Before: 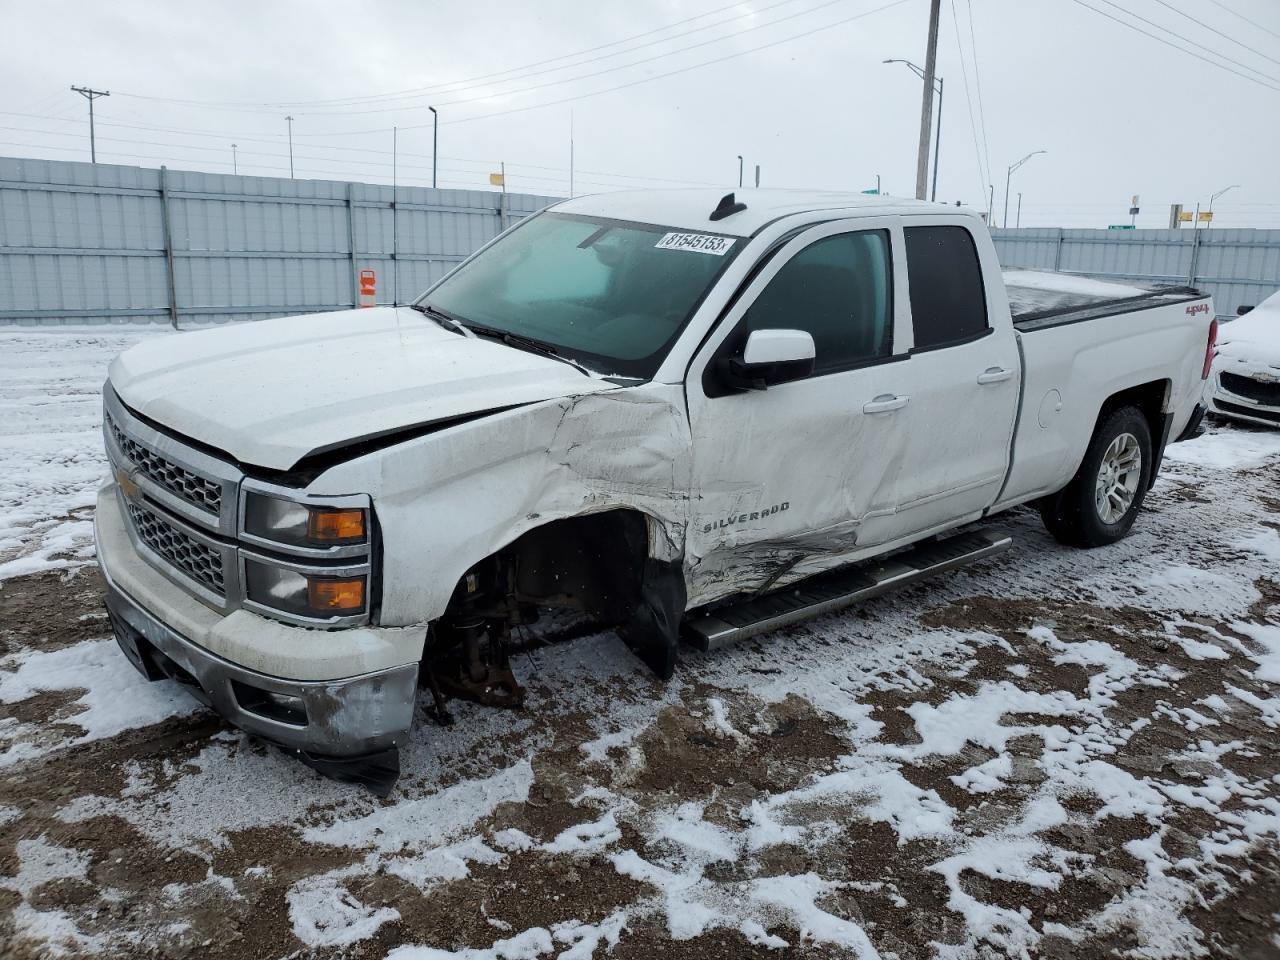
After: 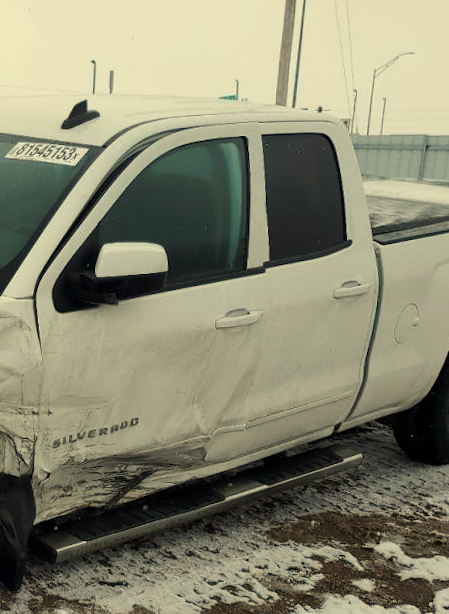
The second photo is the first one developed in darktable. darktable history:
white balance: red 1.08, blue 0.791
crop and rotate: left 49.936%, top 10.094%, right 13.136%, bottom 24.256%
rotate and perspective: rotation 0.074°, lens shift (vertical) 0.096, lens shift (horizontal) -0.041, crop left 0.043, crop right 0.952, crop top 0.024, crop bottom 0.979
